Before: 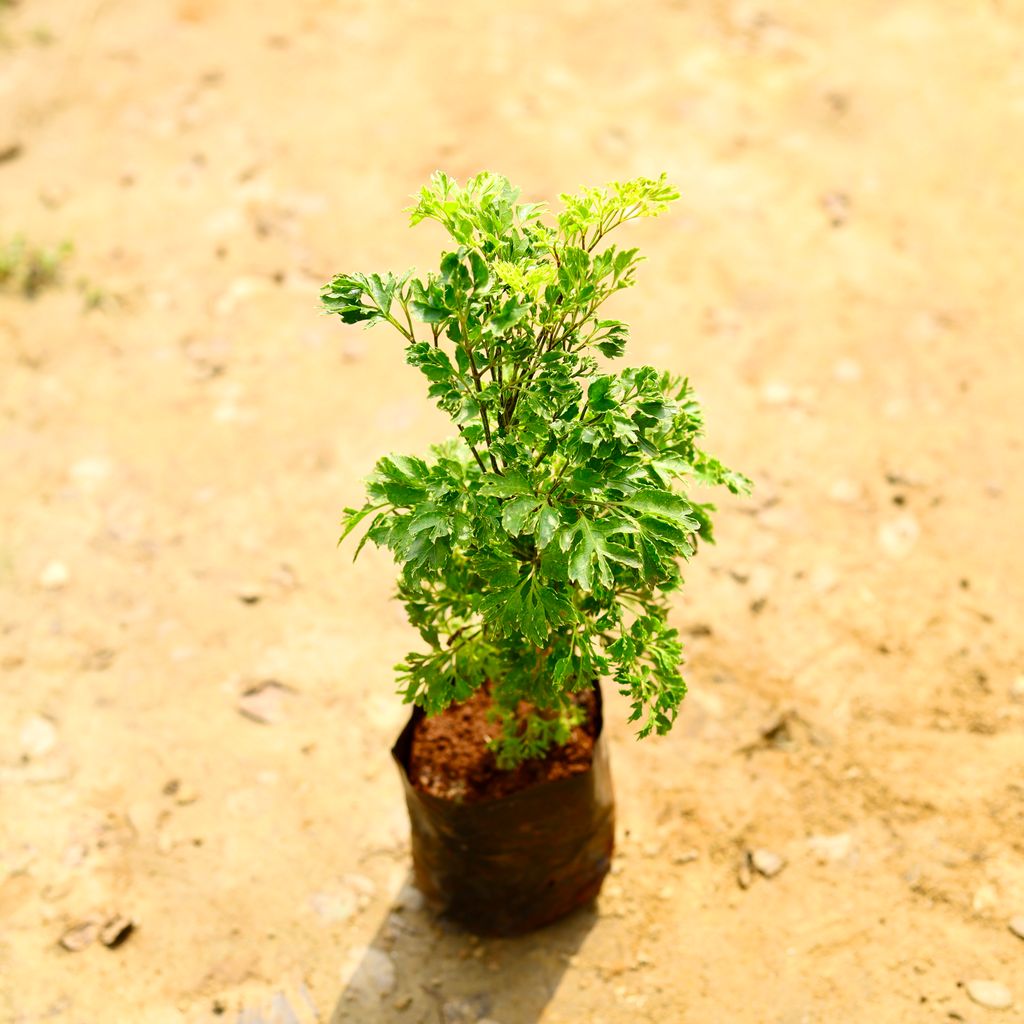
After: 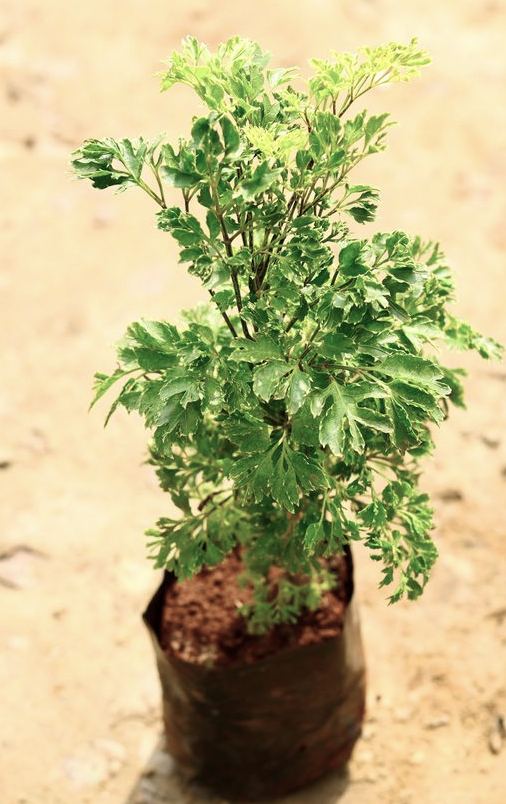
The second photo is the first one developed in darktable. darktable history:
color zones: curves: ch0 [(0, 0.5) (0.143, 0.52) (0.286, 0.5) (0.429, 0.5) (0.571, 0.5) (0.714, 0.5) (0.857, 0.5) (1, 0.5)]; ch1 [(0, 0.489) (0.155, 0.45) (0.286, 0.466) (0.429, 0.5) (0.571, 0.5) (0.714, 0.5) (0.857, 0.5) (1, 0.489)]
crop and rotate: angle 0.02°, left 24.353%, top 13.219%, right 26.156%, bottom 8.224%
color balance: input saturation 80.07%
